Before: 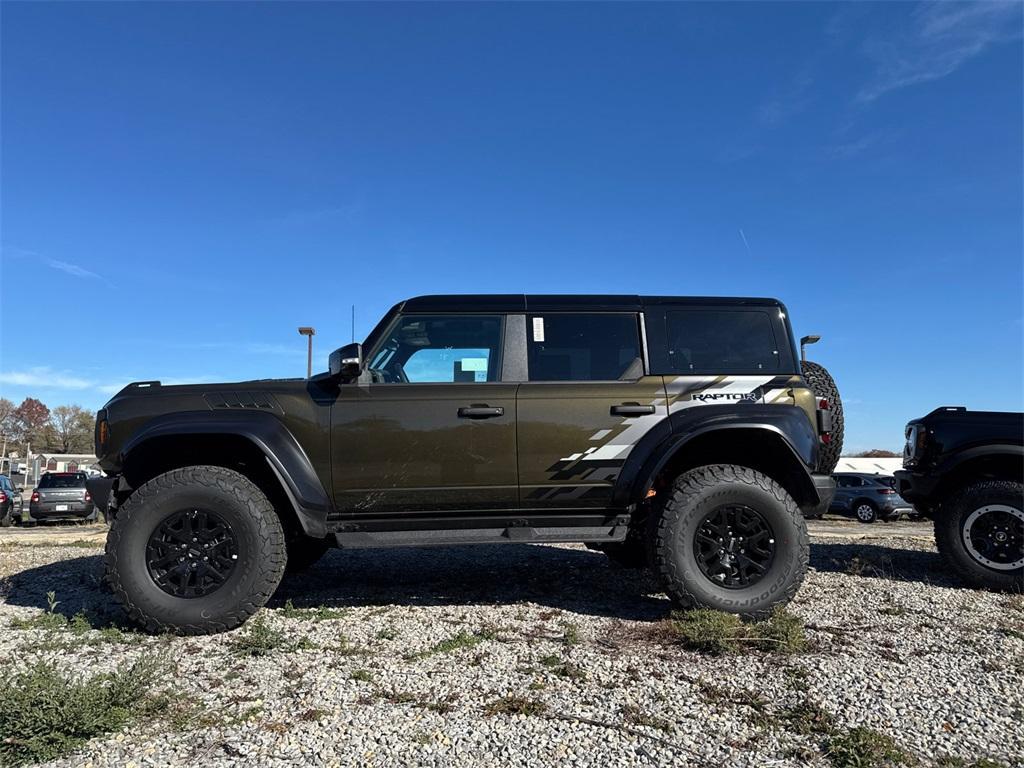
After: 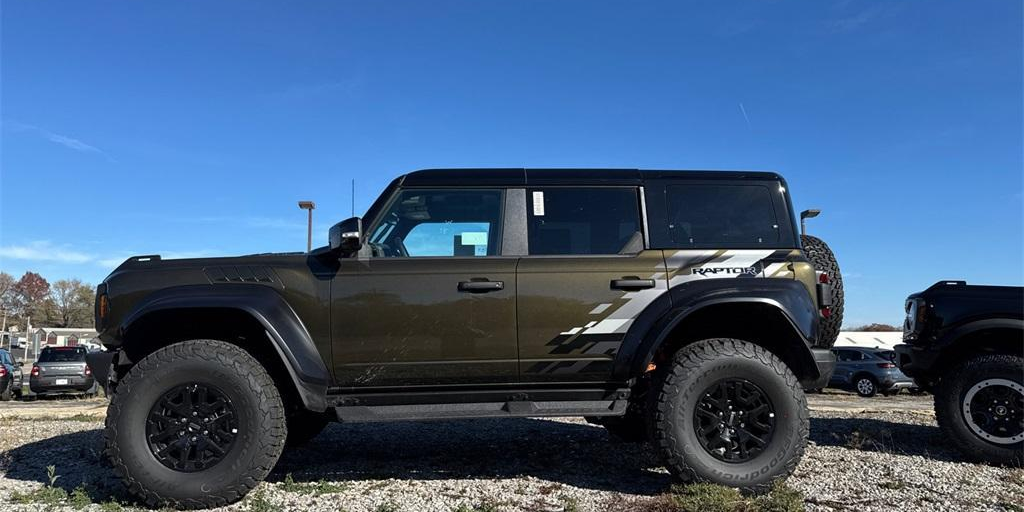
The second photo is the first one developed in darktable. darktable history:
exposure: compensate highlight preservation false
crop: top 16.498%, bottom 16.721%
